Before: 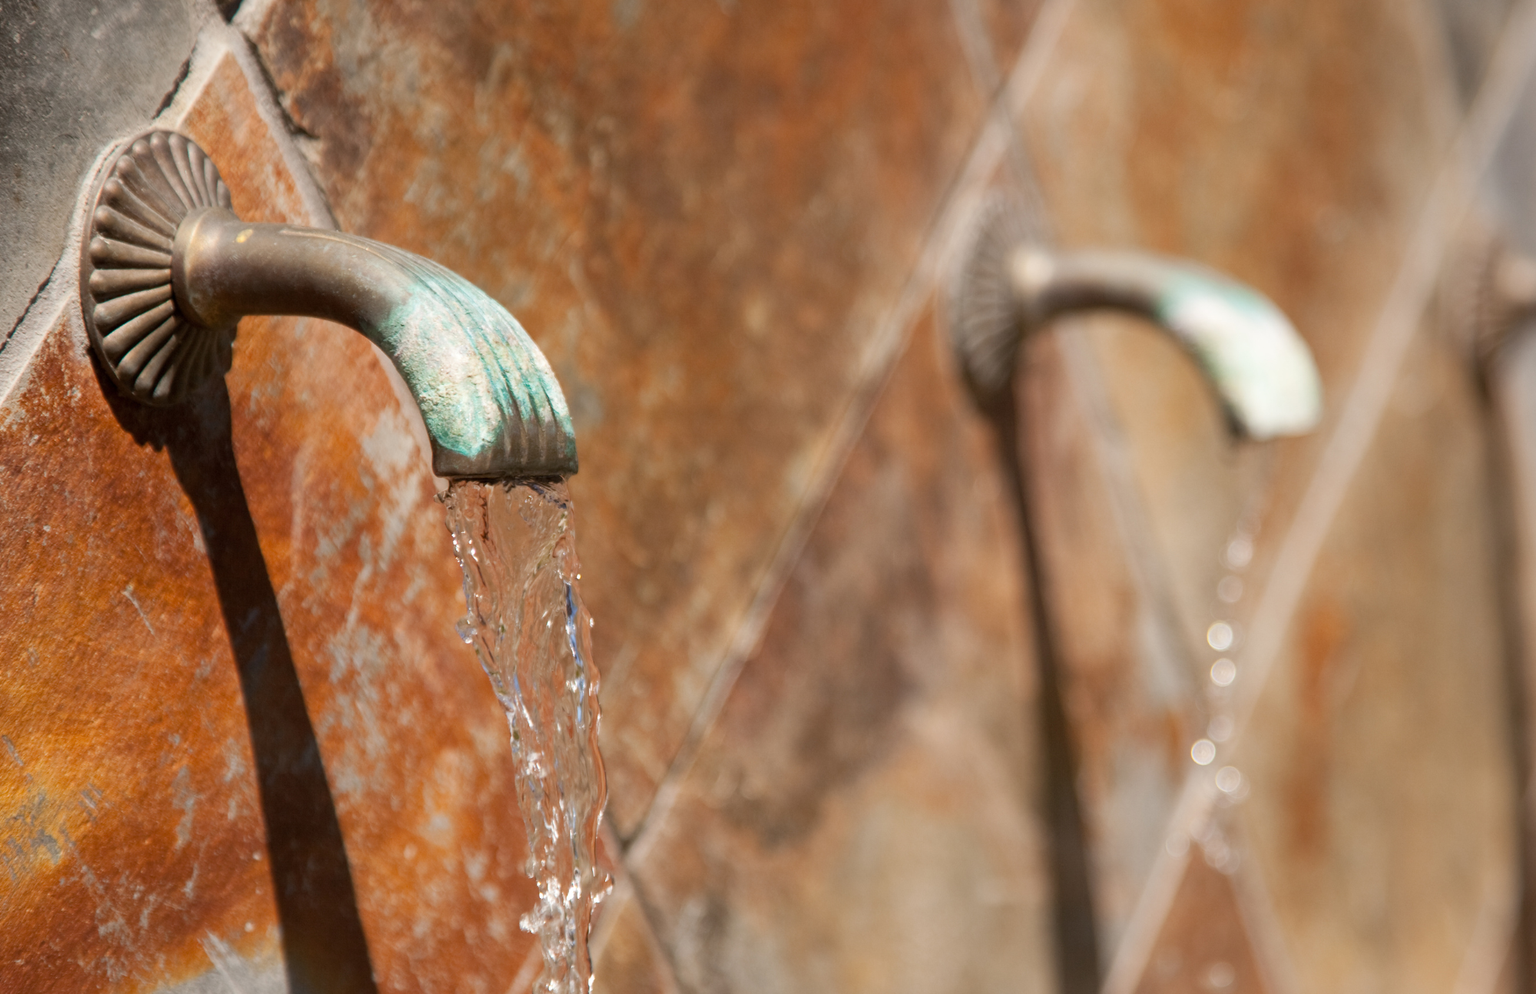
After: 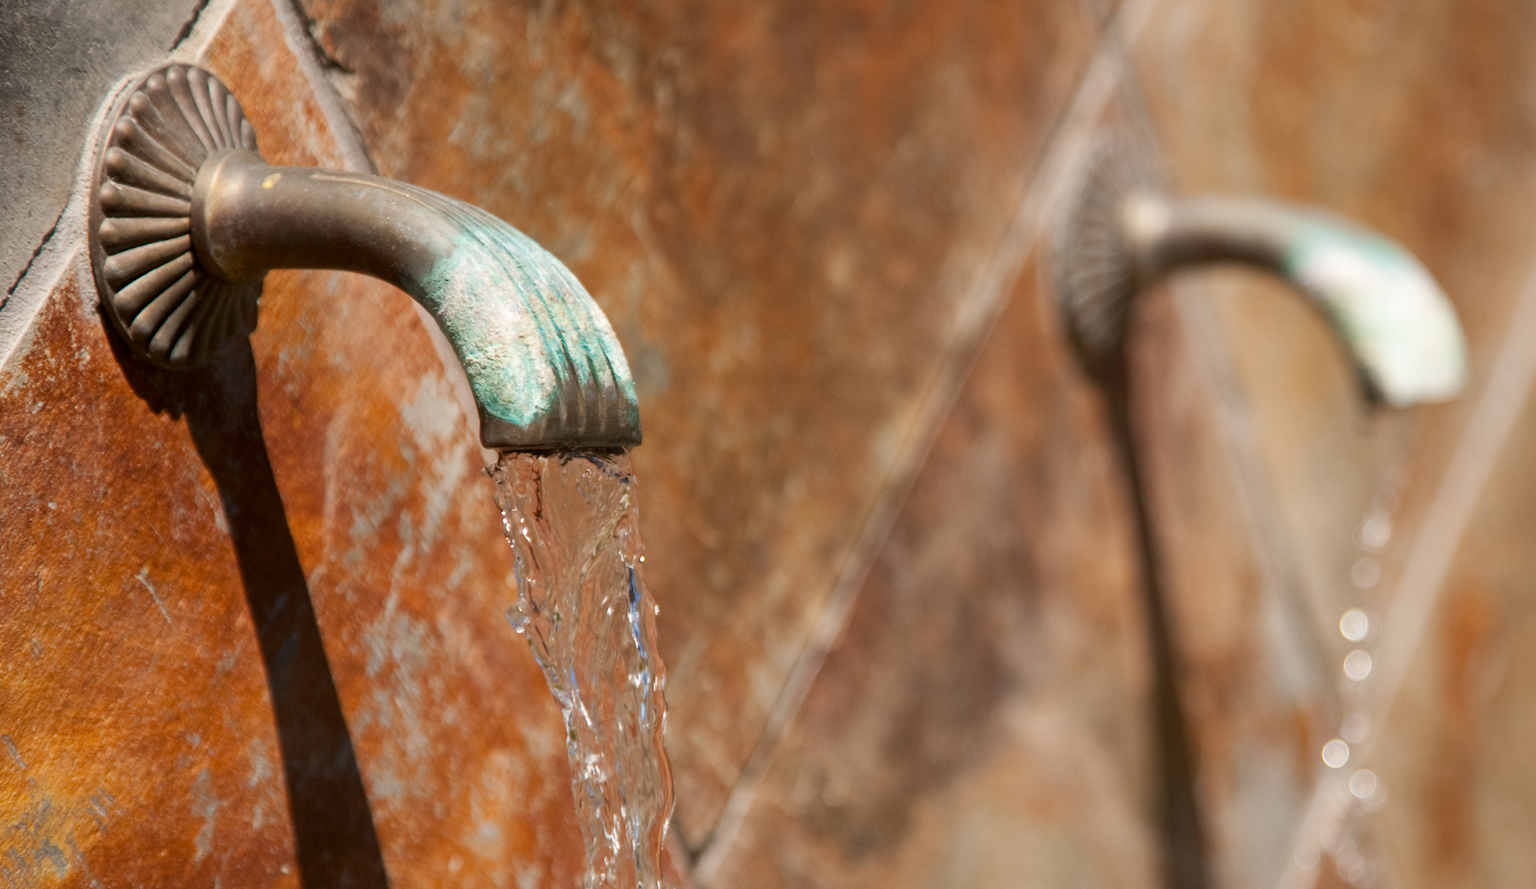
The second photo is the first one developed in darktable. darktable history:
contrast brightness saturation: contrast 0.027, brightness -0.034
crop: top 7.399%, right 9.861%, bottom 11.907%
